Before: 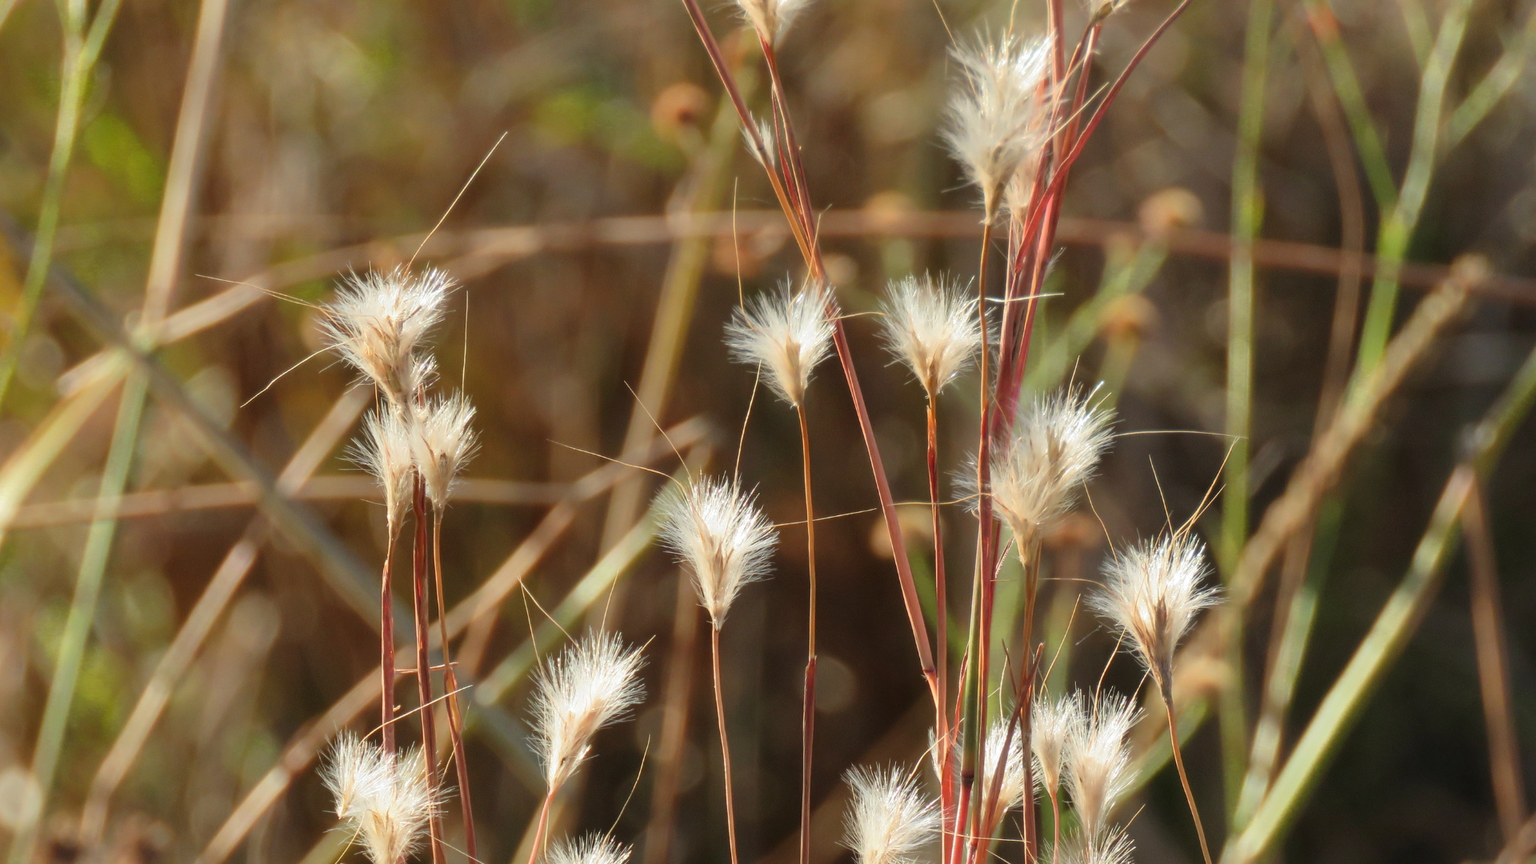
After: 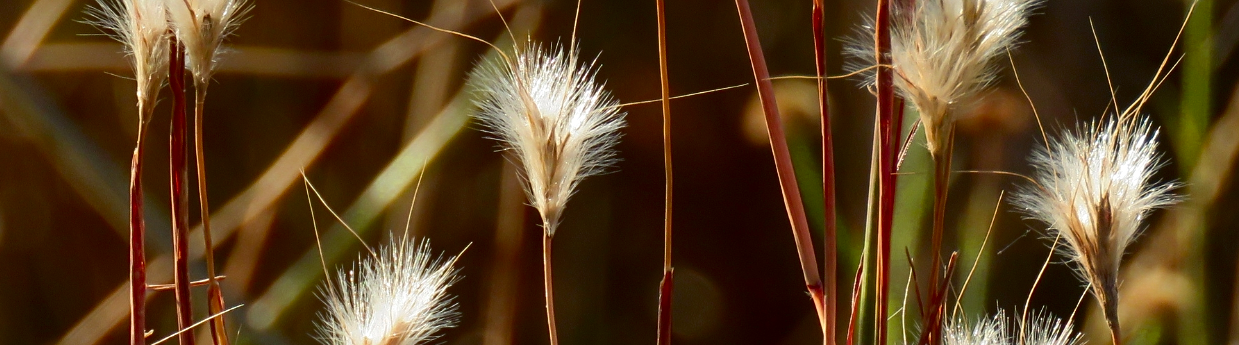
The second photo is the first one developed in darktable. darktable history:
contrast brightness saturation: contrast 0.102, brightness -0.255, saturation 0.149
crop: left 18.073%, top 51.114%, right 17.071%, bottom 16.923%
sharpen: amount 0.209
haze removal: compatibility mode true, adaptive false
